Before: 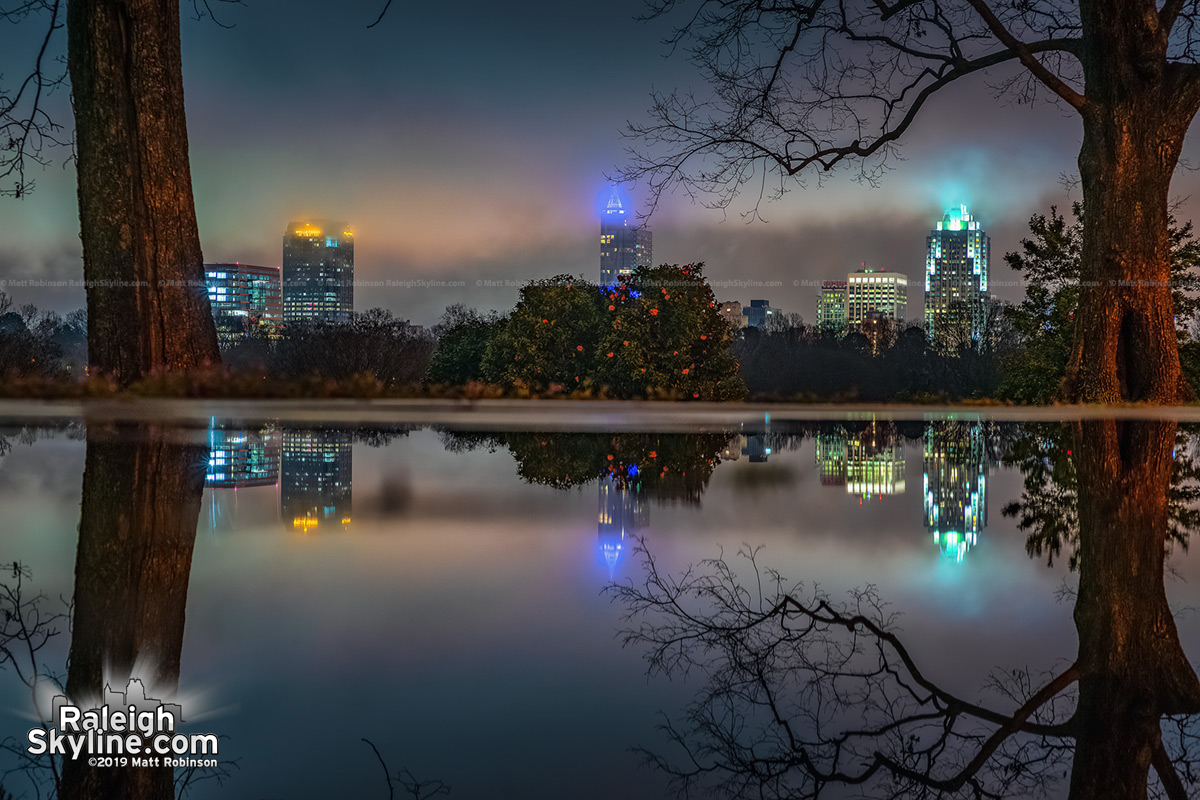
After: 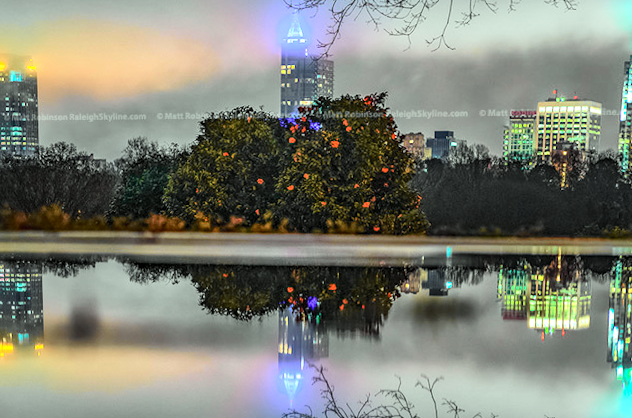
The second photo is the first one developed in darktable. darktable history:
color correction: highlights a* -8, highlights b* 3.1
rotate and perspective: rotation 0.062°, lens shift (vertical) 0.115, lens shift (horizontal) -0.133, crop left 0.047, crop right 0.94, crop top 0.061, crop bottom 0.94
exposure: exposure 0.6 EV, compensate highlight preservation false
crop and rotate: left 22.13%, top 22.054%, right 22.026%, bottom 22.102%
local contrast: on, module defaults
tone curve: curves: ch0 [(0, 0) (0.055, 0.057) (0.258, 0.307) (0.434, 0.543) (0.517, 0.657) (0.745, 0.874) (1, 1)]; ch1 [(0, 0) (0.346, 0.307) (0.418, 0.383) (0.46, 0.439) (0.482, 0.493) (0.502, 0.497) (0.517, 0.506) (0.55, 0.561) (0.588, 0.61) (0.646, 0.688) (1, 1)]; ch2 [(0, 0) (0.346, 0.34) (0.431, 0.45) (0.485, 0.499) (0.5, 0.503) (0.527, 0.508) (0.545, 0.562) (0.679, 0.706) (1, 1)], color space Lab, independent channels, preserve colors none
